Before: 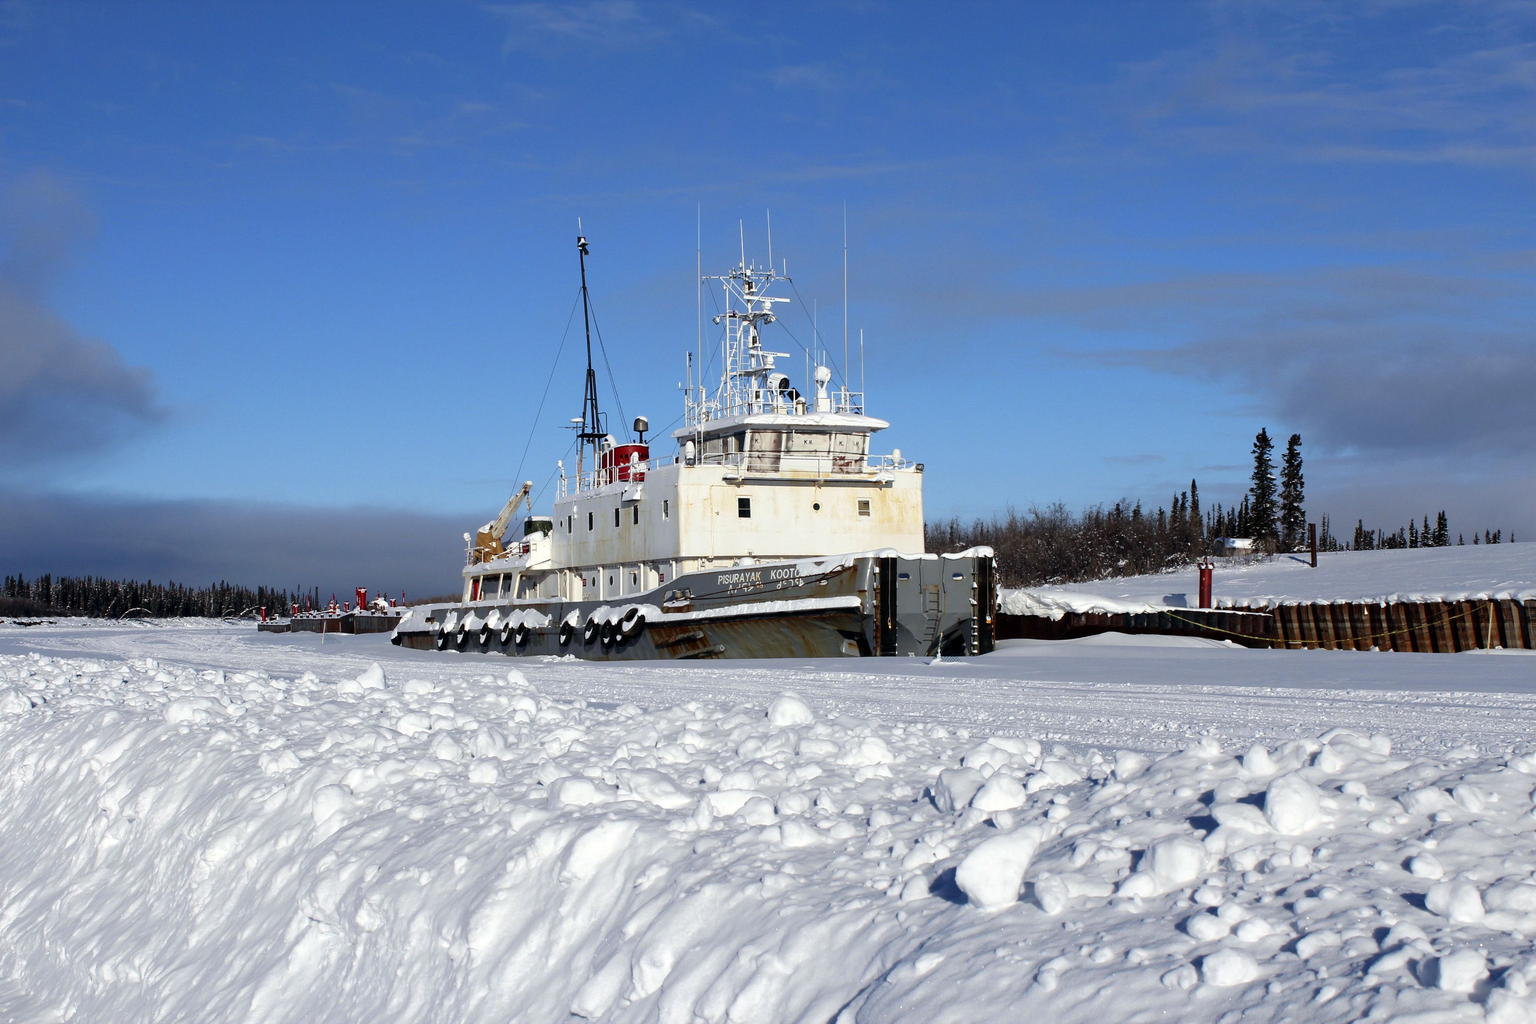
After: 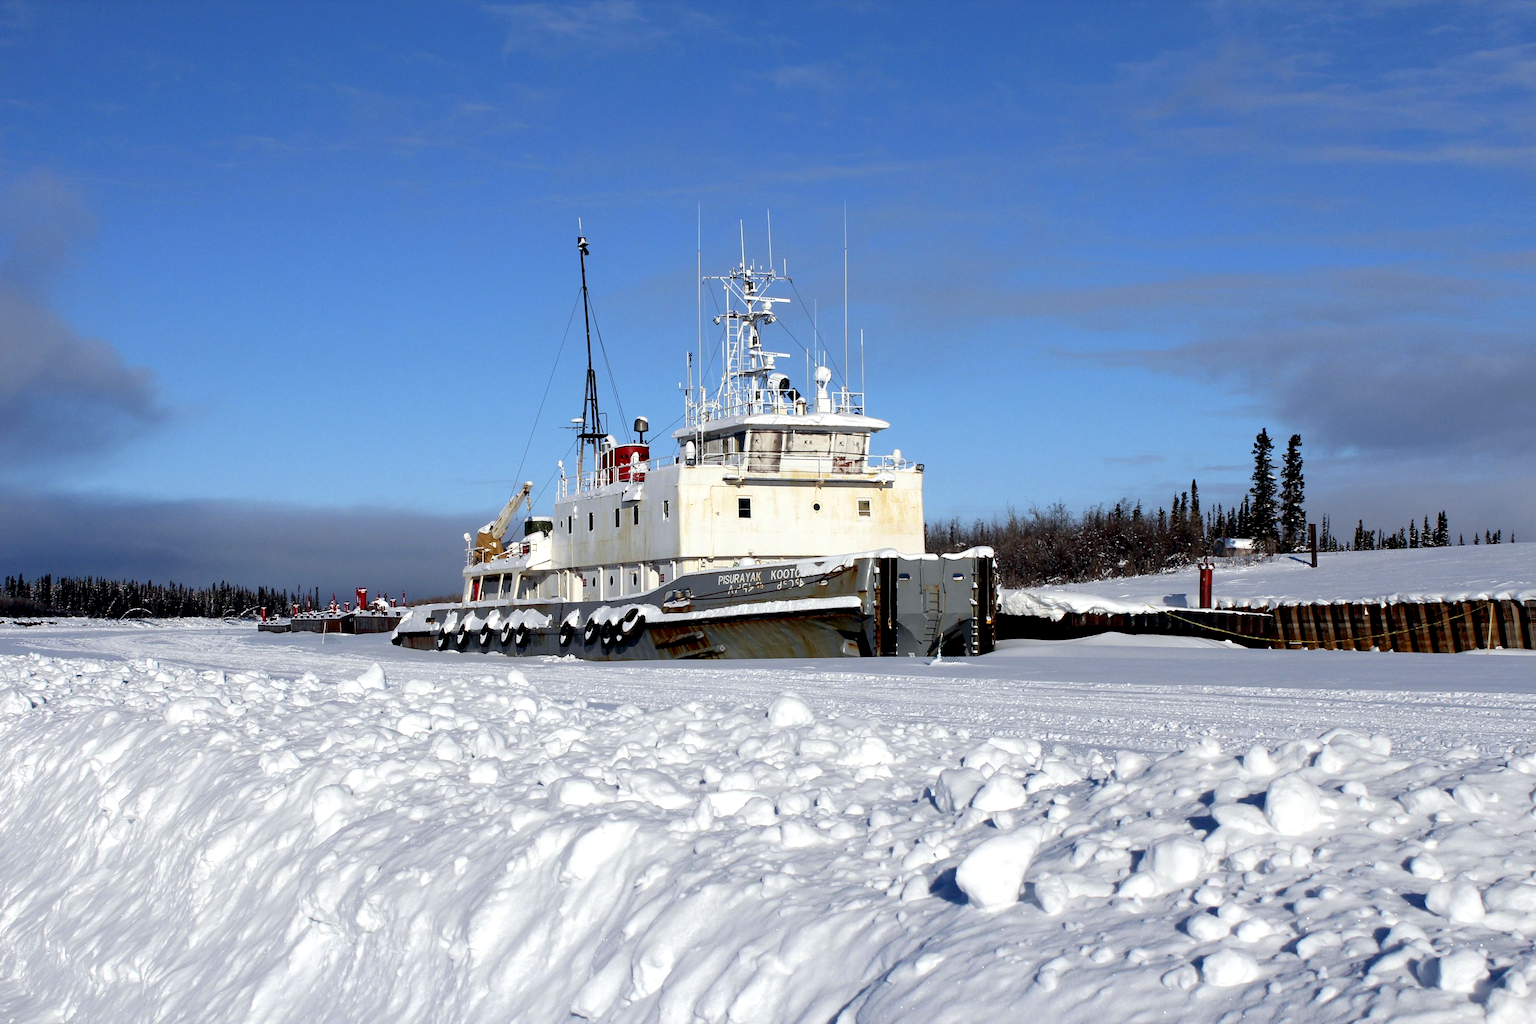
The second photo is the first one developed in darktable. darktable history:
exposure: black level correction 0.007, exposure 0.16 EV, compensate exposure bias true, compensate highlight preservation false
